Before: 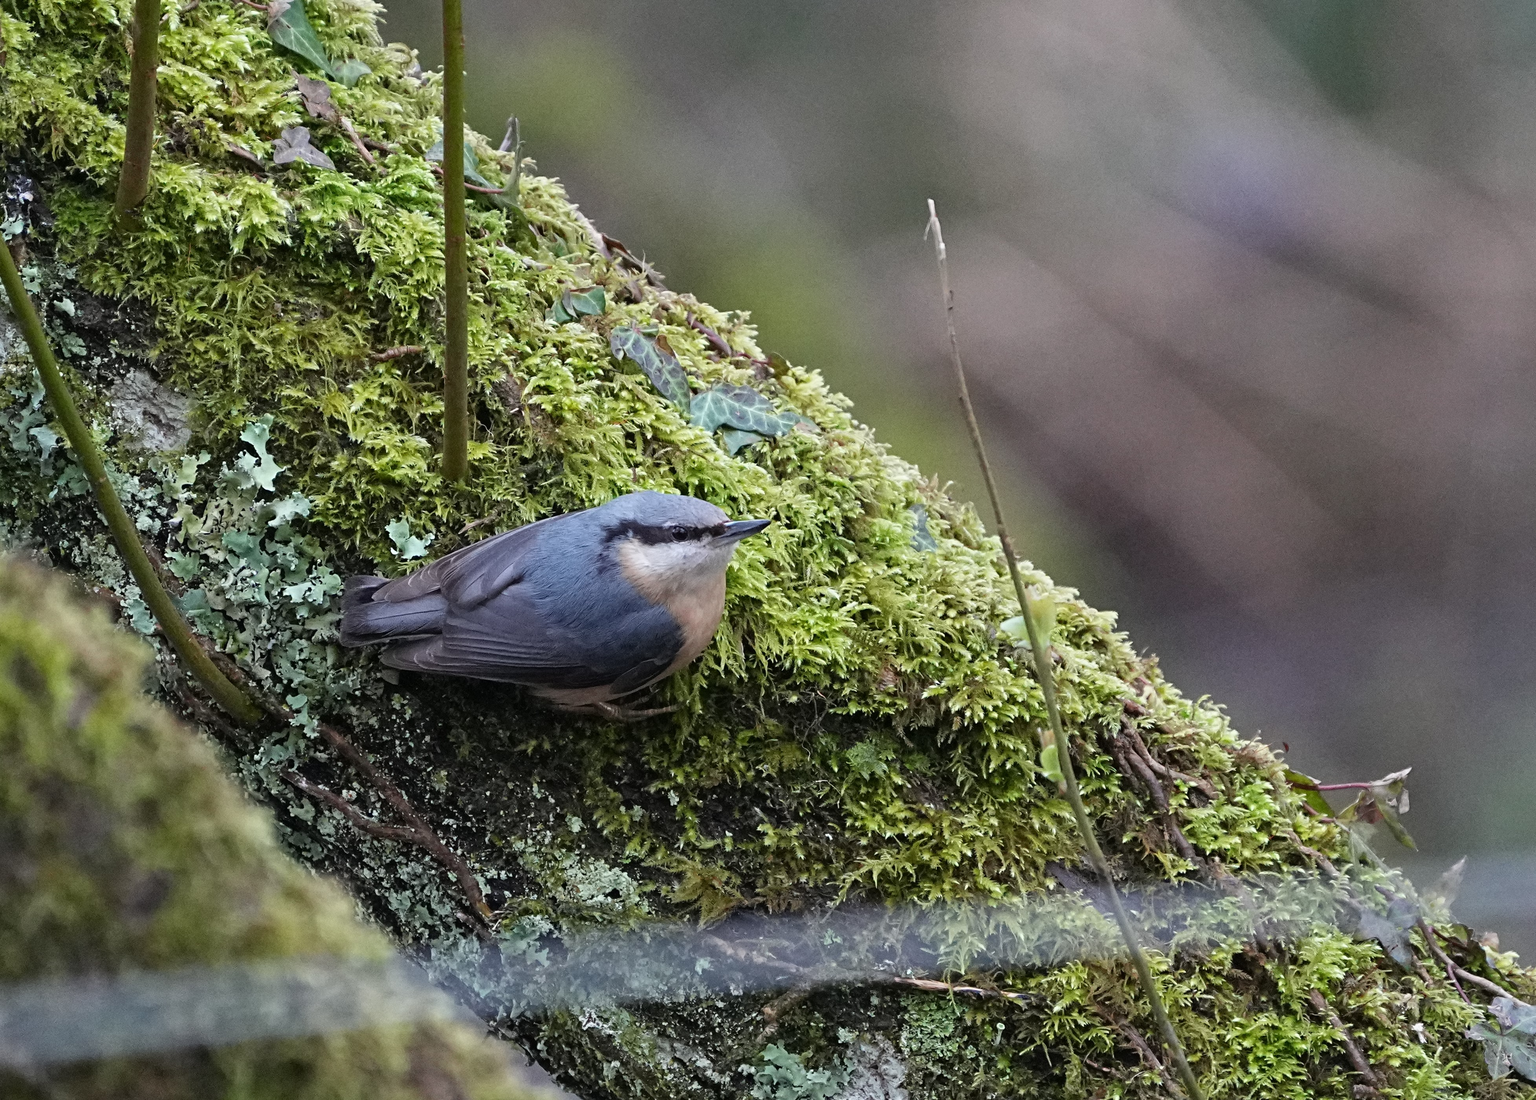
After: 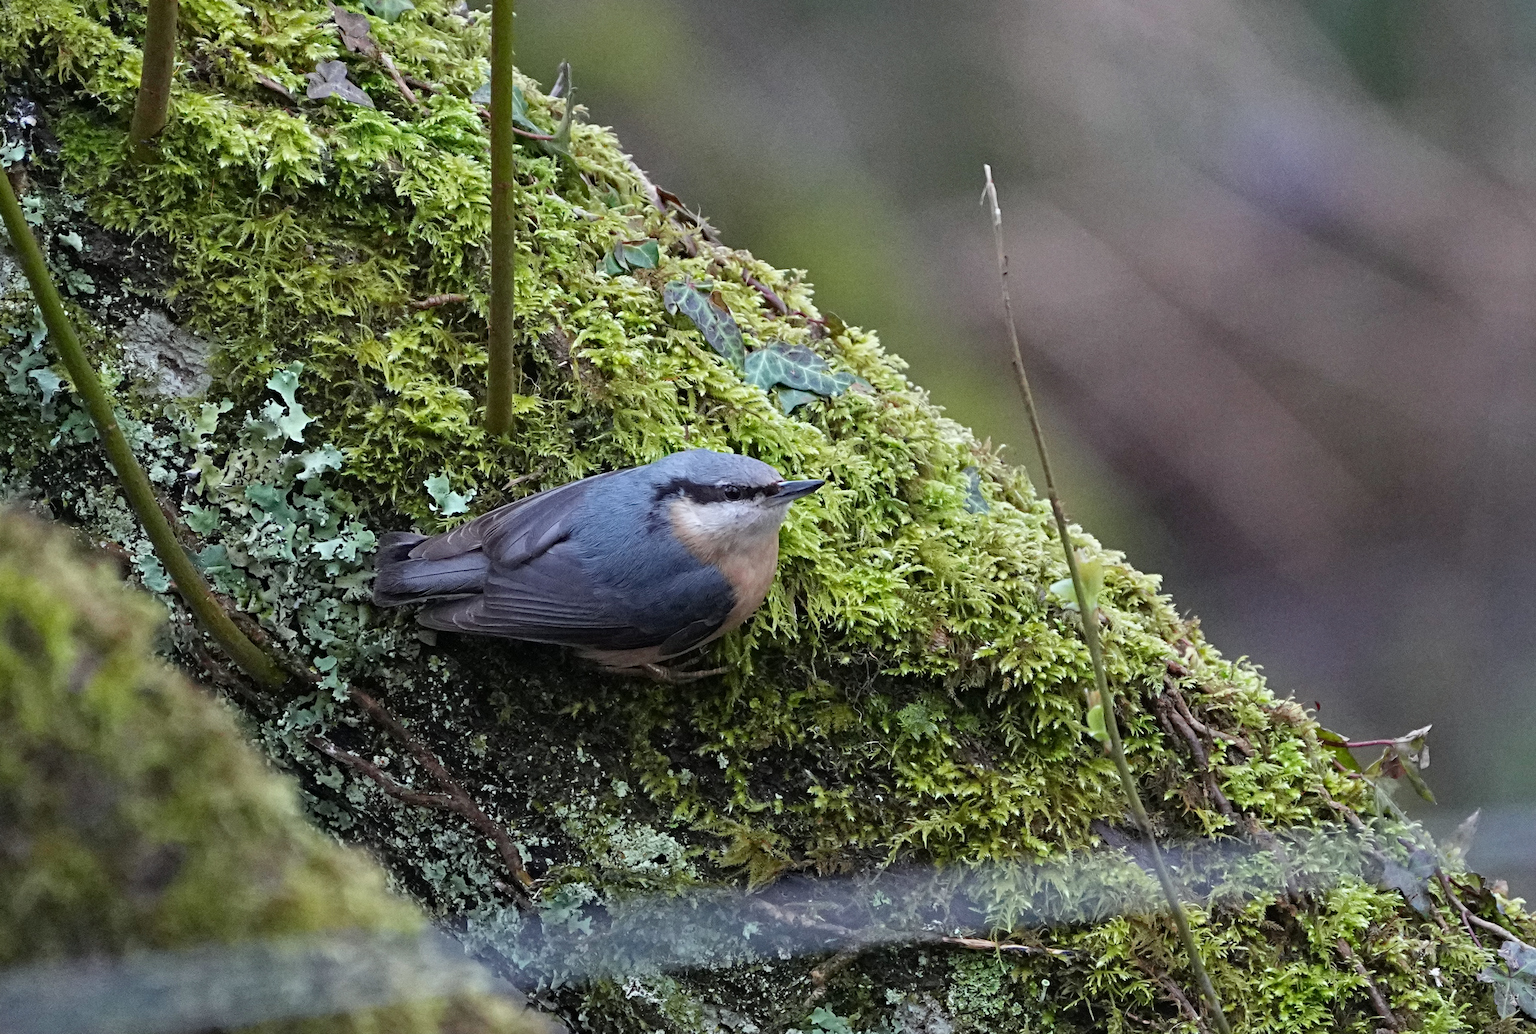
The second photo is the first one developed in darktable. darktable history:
rotate and perspective: rotation 0.679°, lens shift (horizontal) 0.136, crop left 0.009, crop right 0.991, crop top 0.078, crop bottom 0.95
white balance: red 0.978, blue 0.999
haze removal: compatibility mode true, adaptive false
